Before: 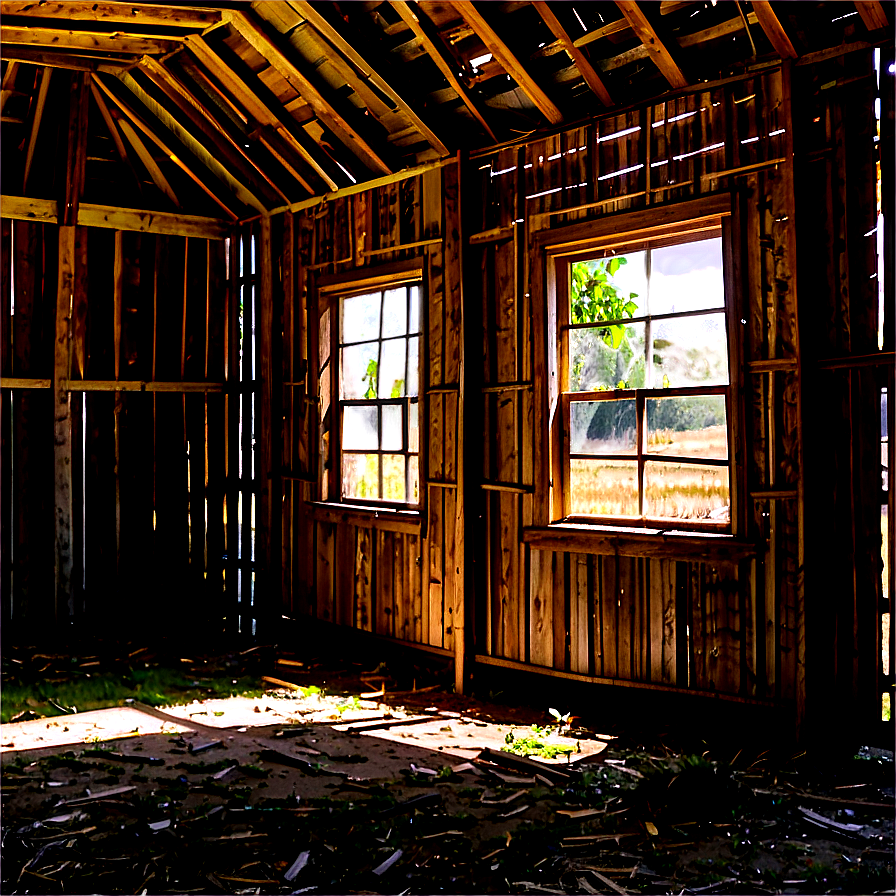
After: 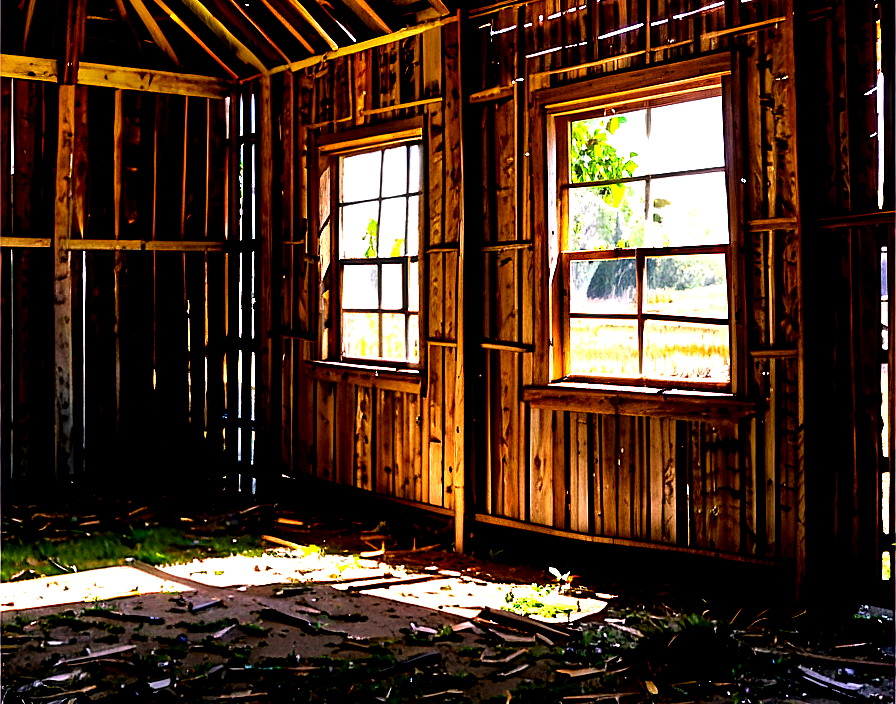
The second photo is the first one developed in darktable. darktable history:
exposure: exposure 0.997 EV, compensate highlight preservation false
crop and rotate: top 15.83%, bottom 5.546%
